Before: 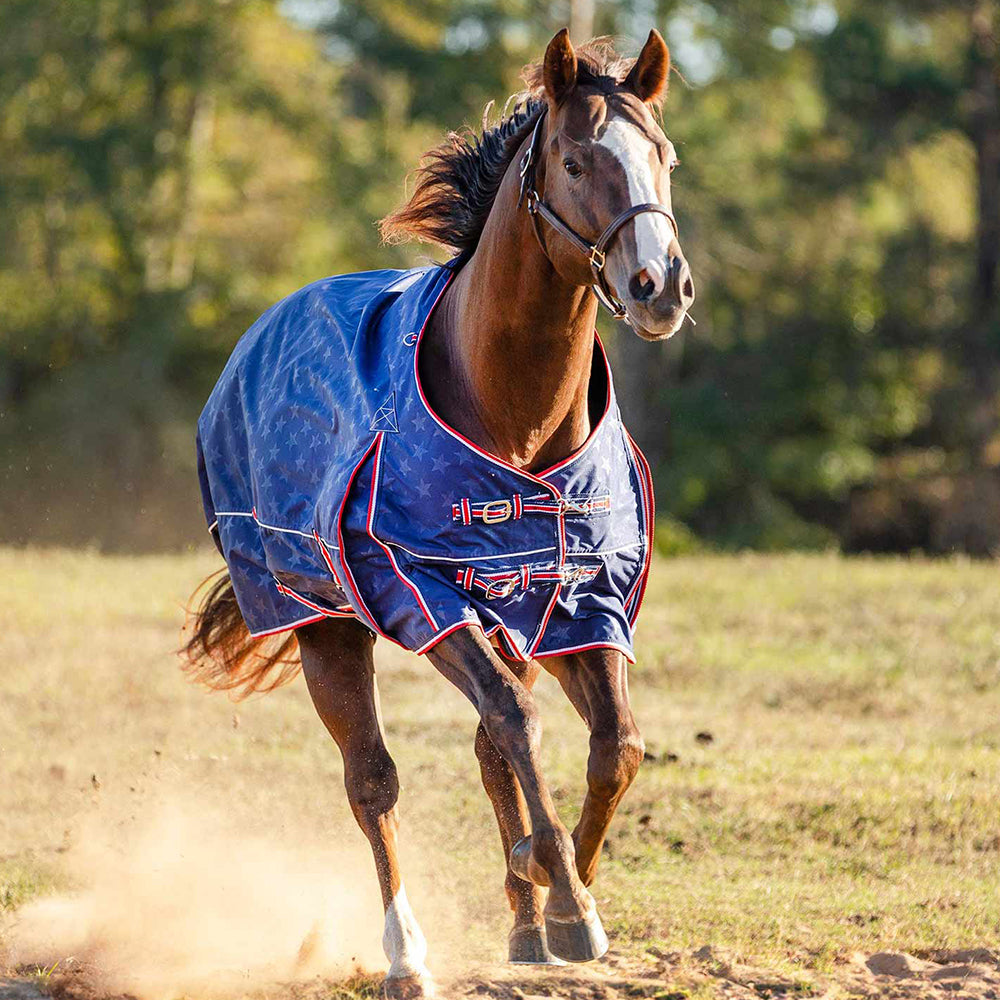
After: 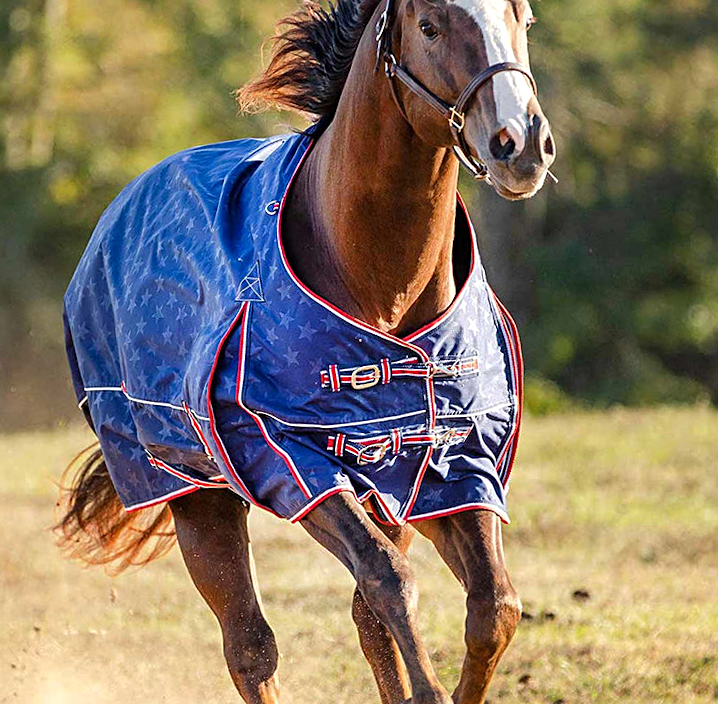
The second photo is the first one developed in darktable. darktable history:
sharpen: radius 2.529, amount 0.323
exposure: exposure 0.2 EV, compensate highlight preservation false
rotate and perspective: rotation -2.12°, lens shift (vertical) 0.009, lens shift (horizontal) -0.008, automatic cropping original format, crop left 0.036, crop right 0.964, crop top 0.05, crop bottom 0.959
crop and rotate: left 11.831%, top 11.346%, right 13.429%, bottom 13.899%
white balance: emerald 1
shadows and highlights: shadows -20, white point adjustment -2, highlights -35
